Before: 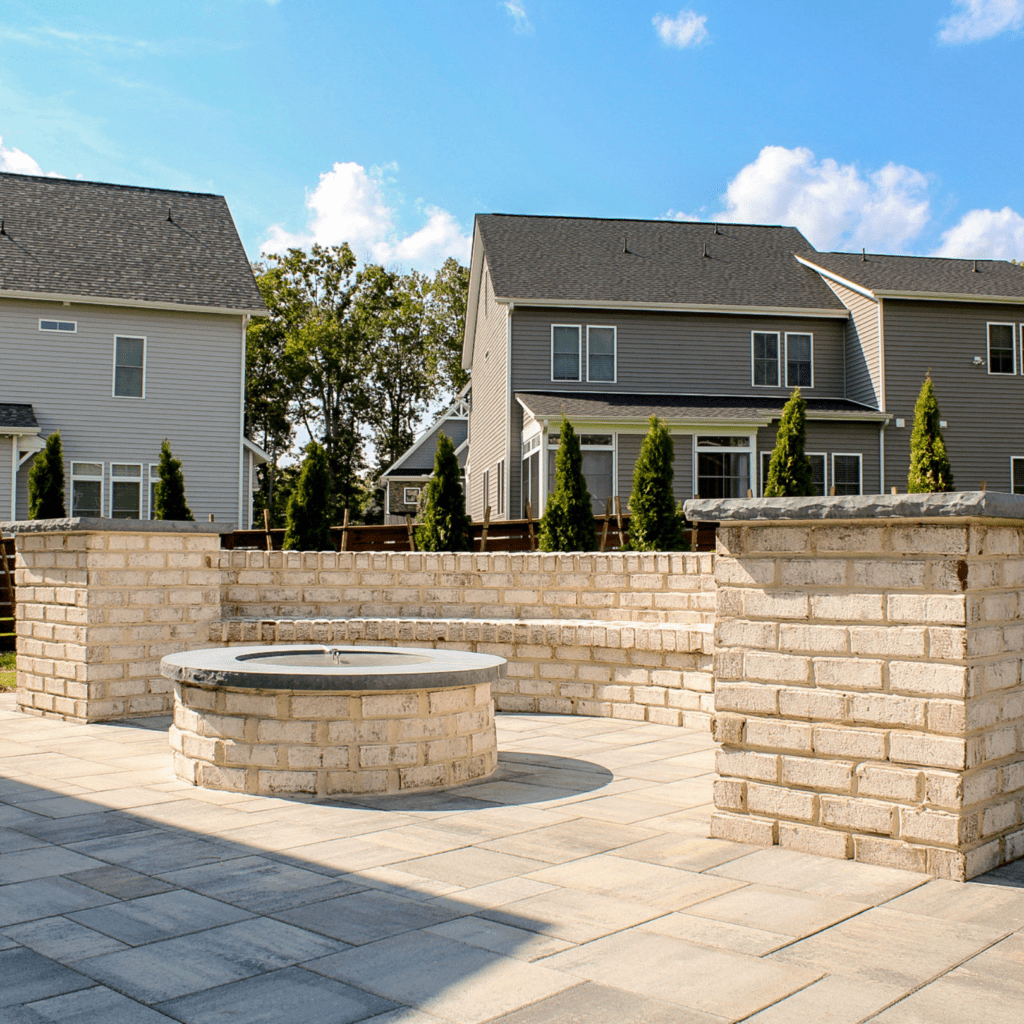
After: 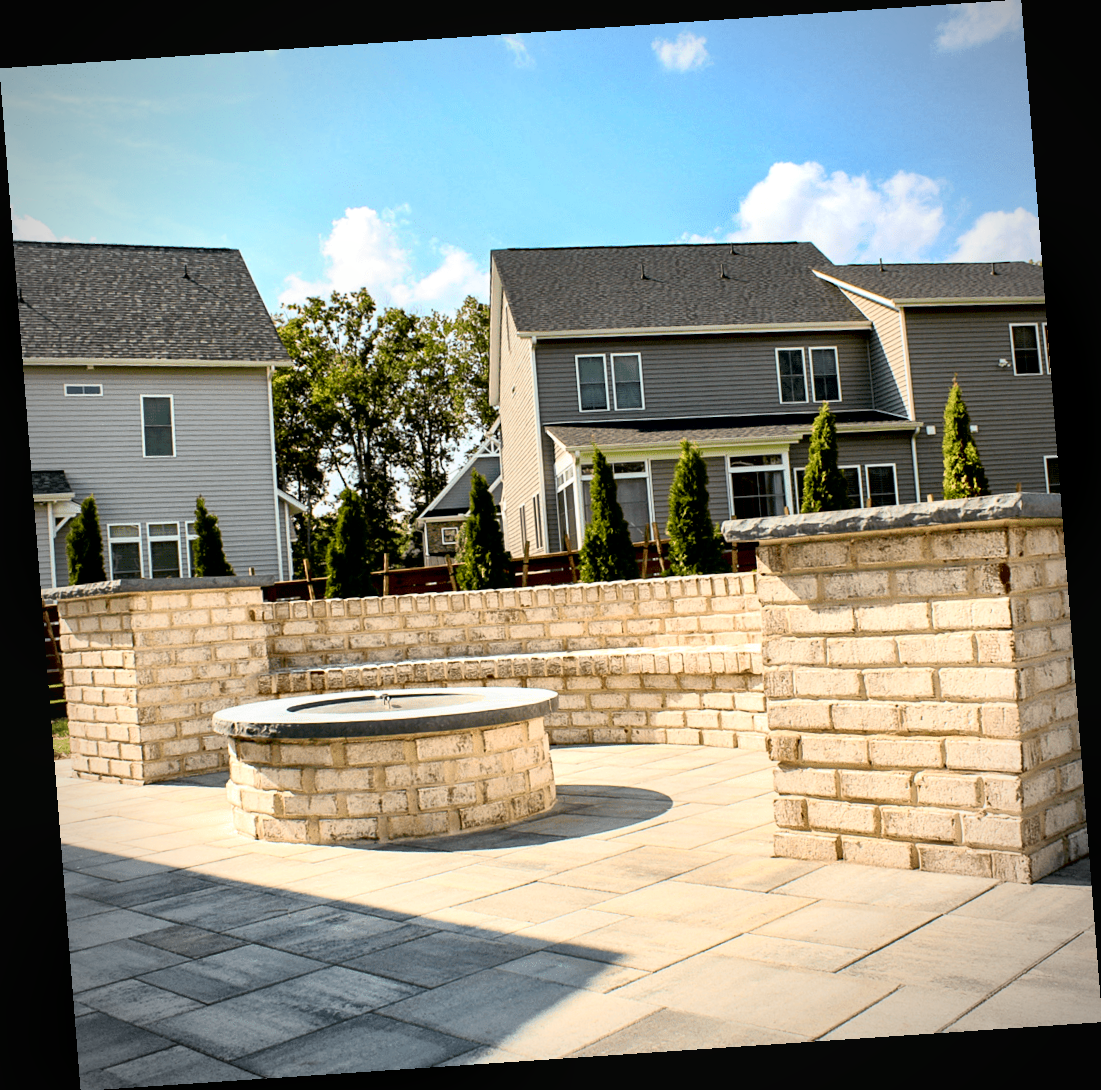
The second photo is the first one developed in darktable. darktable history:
local contrast: mode bilateral grid, contrast 20, coarseness 50, detail 171%, midtone range 0.2
rotate and perspective: rotation -4.2°, shear 0.006, automatic cropping off
tone curve: curves: ch0 [(0, 0.024) (0.031, 0.027) (0.113, 0.069) (0.198, 0.18) (0.304, 0.303) (0.441, 0.462) (0.557, 0.6) (0.711, 0.79) (0.812, 0.878) (0.927, 0.935) (1, 0.963)]; ch1 [(0, 0) (0.222, 0.2) (0.343, 0.325) (0.45, 0.441) (0.502, 0.501) (0.527, 0.534) (0.55, 0.561) (0.632, 0.656) (0.735, 0.754) (1, 1)]; ch2 [(0, 0) (0.249, 0.222) (0.352, 0.348) (0.424, 0.439) (0.476, 0.482) (0.499, 0.501) (0.517, 0.516) (0.532, 0.544) (0.558, 0.585) (0.596, 0.629) (0.726, 0.745) (0.82, 0.796) (0.998, 0.928)], color space Lab, independent channels, preserve colors none
vignetting: on, module defaults
tone equalizer: on, module defaults
